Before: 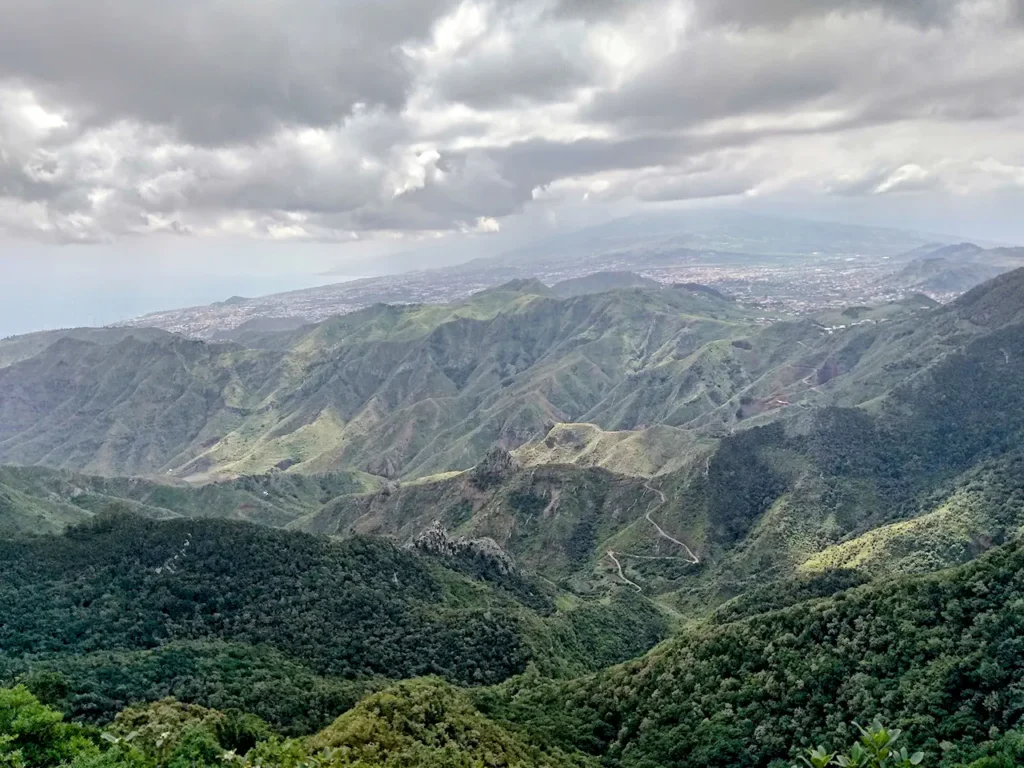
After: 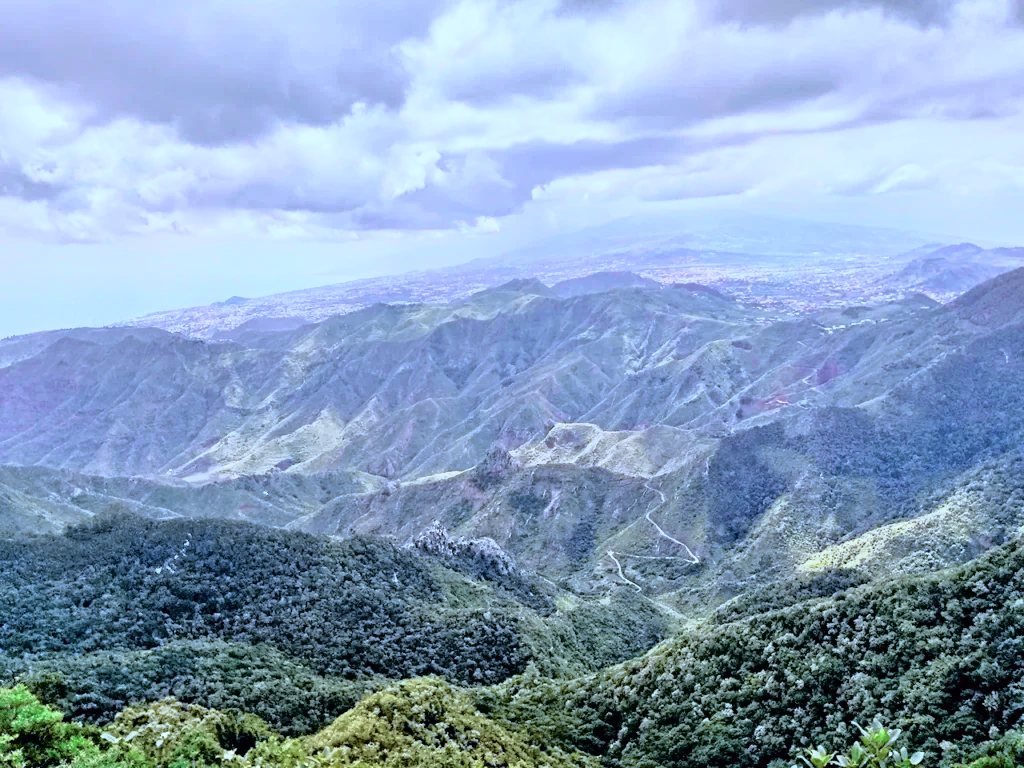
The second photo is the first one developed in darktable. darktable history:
tone equalizer: -7 EV 0.15 EV, -6 EV 0.6 EV, -5 EV 1.15 EV, -4 EV 1.33 EV, -3 EV 1.15 EV, -2 EV 0.6 EV, -1 EV 0.15 EV, mask exposure compensation -0.5 EV
white balance: red 0.871, blue 1.249
tone curve: curves: ch0 [(0, 0) (0.105, 0.068) (0.195, 0.162) (0.283, 0.283) (0.384, 0.404) (0.485, 0.531) (0.638, 0.681) (0.795, 0.879) (1, 0.977)]; ch1 [(0, 0) (0.161, 0.092) (0.35, 0.33) (0.379, 0.401) (0.456, 0.469) (0.498, 0.506) (0.521, 0.549) (0.58, 0.624) (0.635, 0.671) (1, 1)]; ch2 [(0, 0) (0.371, 0.362) (0.437, 0.437) (0.483, 0.484) (0.53, 0.515) (0.56, 0.58) (0.622, 0.606) (1, 1)], color space Lab, independent channels, preserve colors none
